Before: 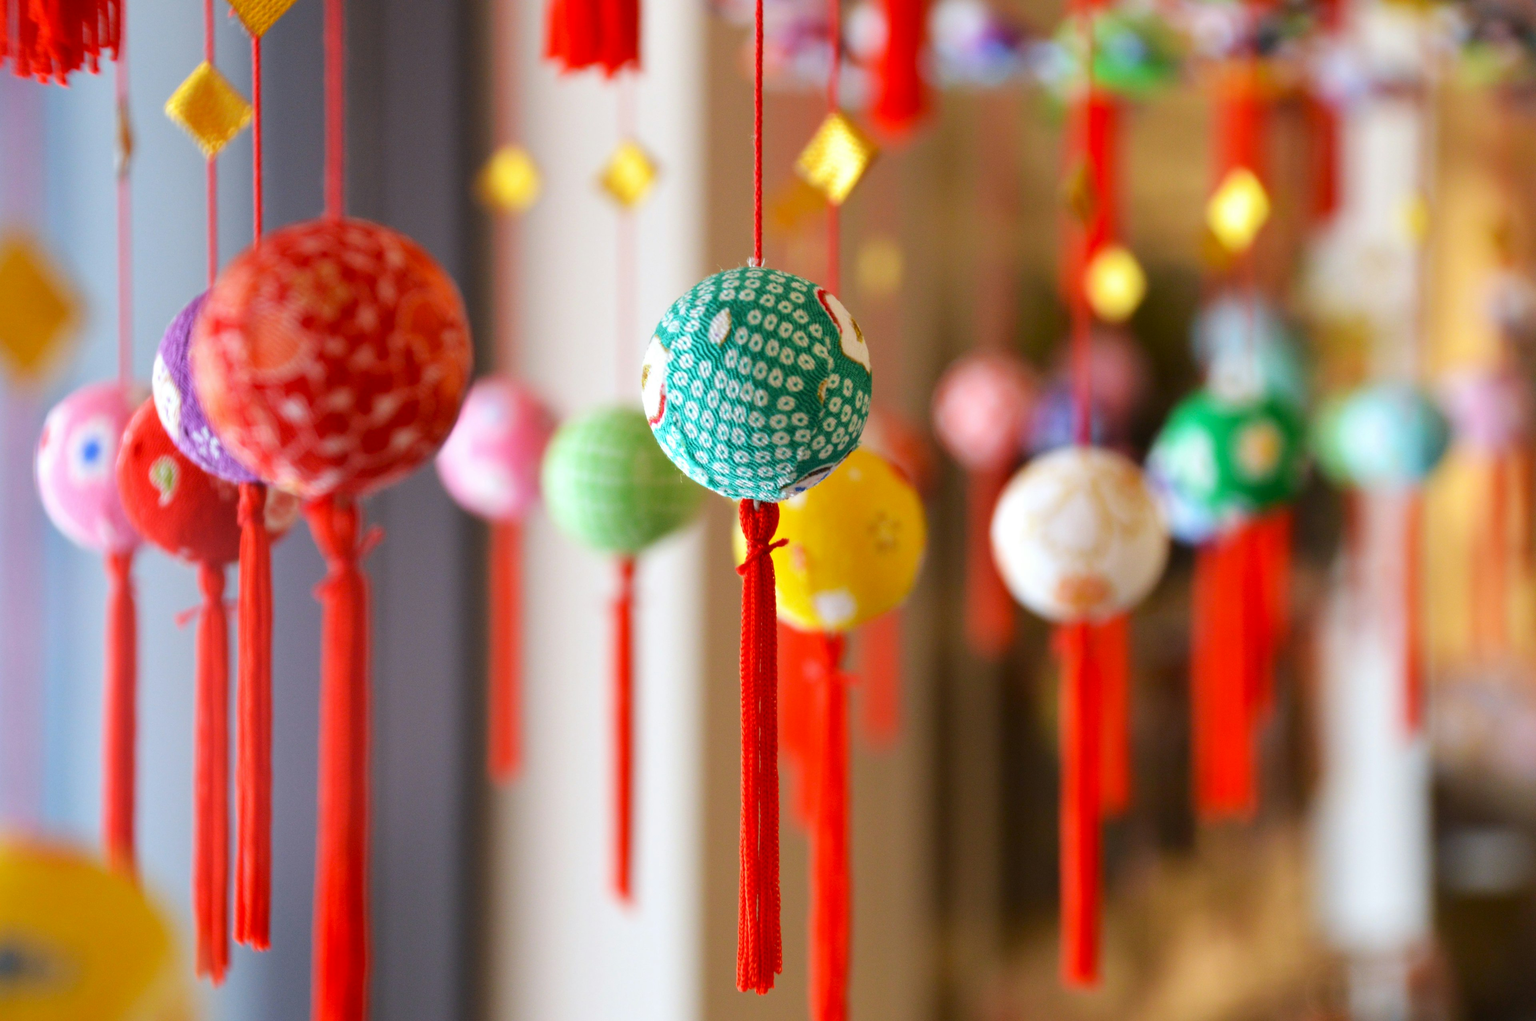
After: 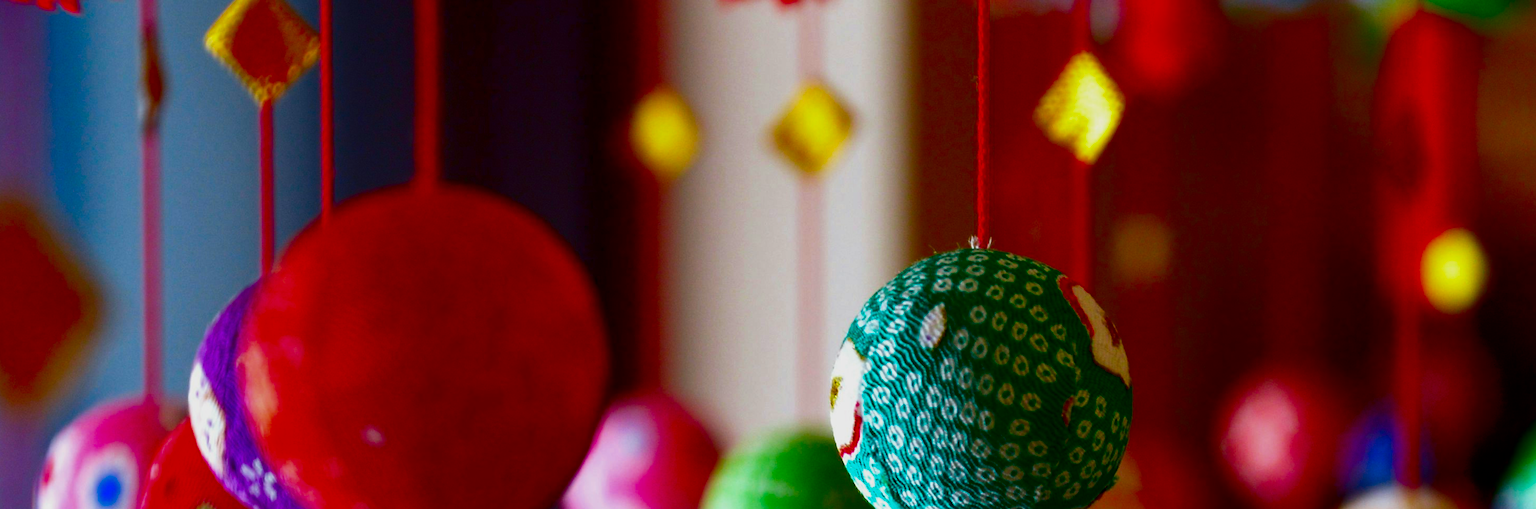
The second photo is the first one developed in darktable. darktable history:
crop: left 0.579%, top 7.627%, right 23.167%, bottom 54.275%
filmic rgb: black relative exposure -4.93 EV, white relative exposure 2.84 EV, hardness 3.72
sharpen: radius 1.864, amount 0.398, threshold 1.271
contrast brightness saturation: brightness -1, saturation 1
